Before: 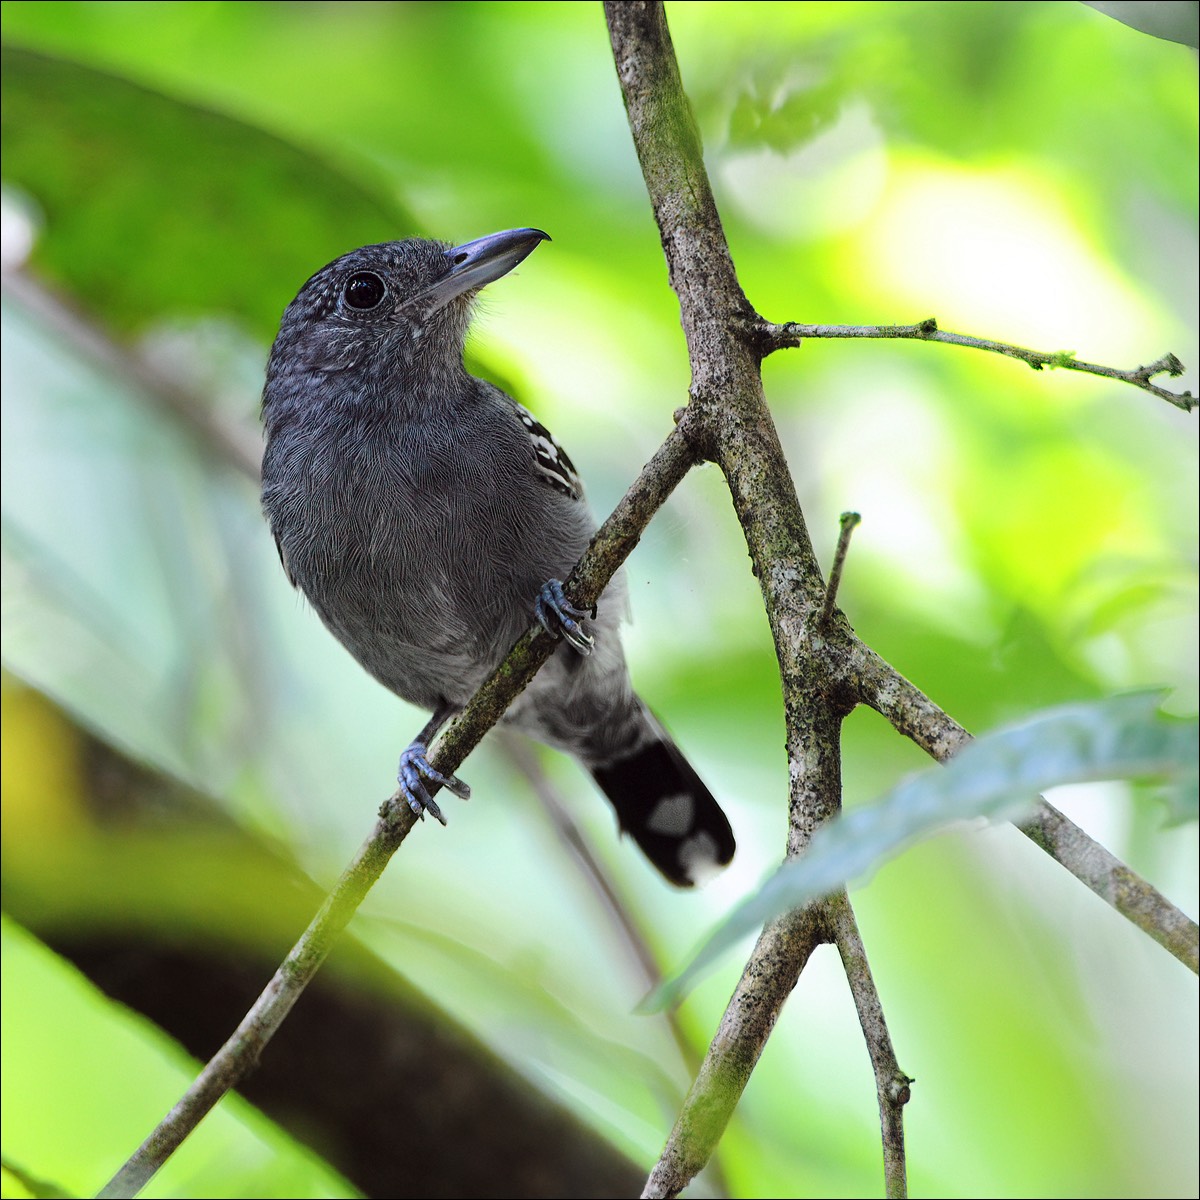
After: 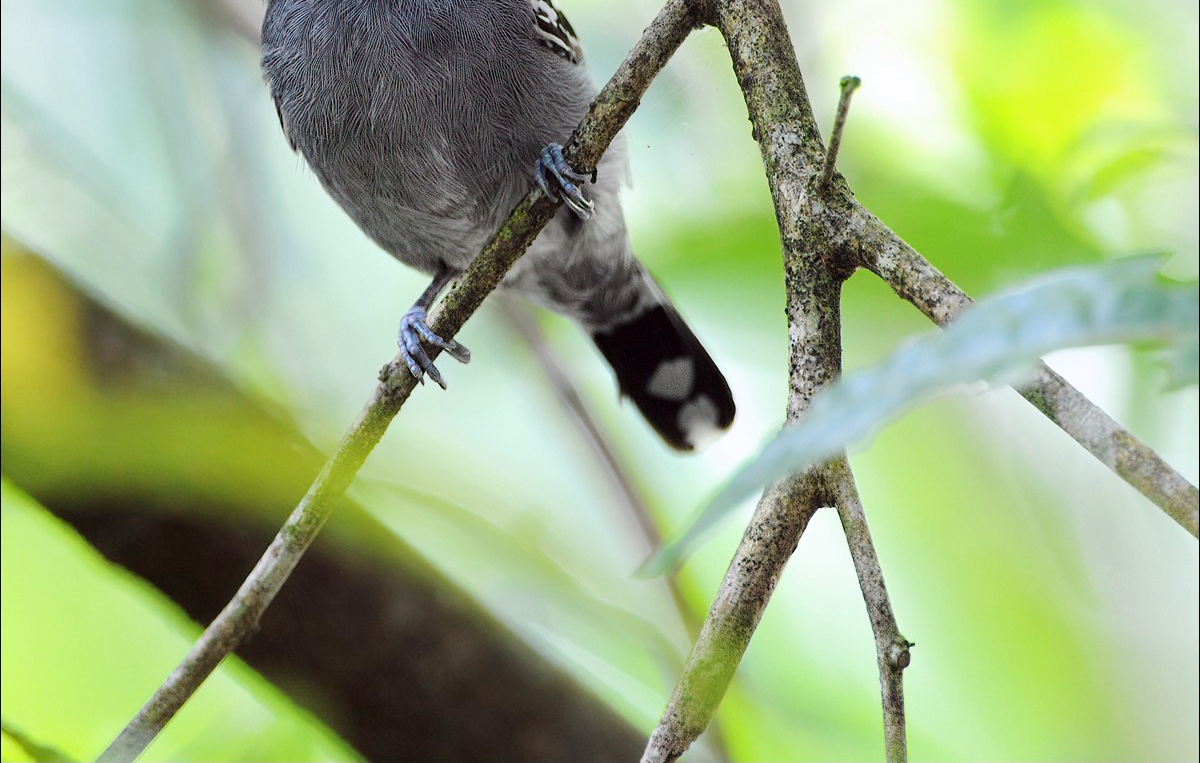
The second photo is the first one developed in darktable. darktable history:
crop and rotate: top 36.338%
